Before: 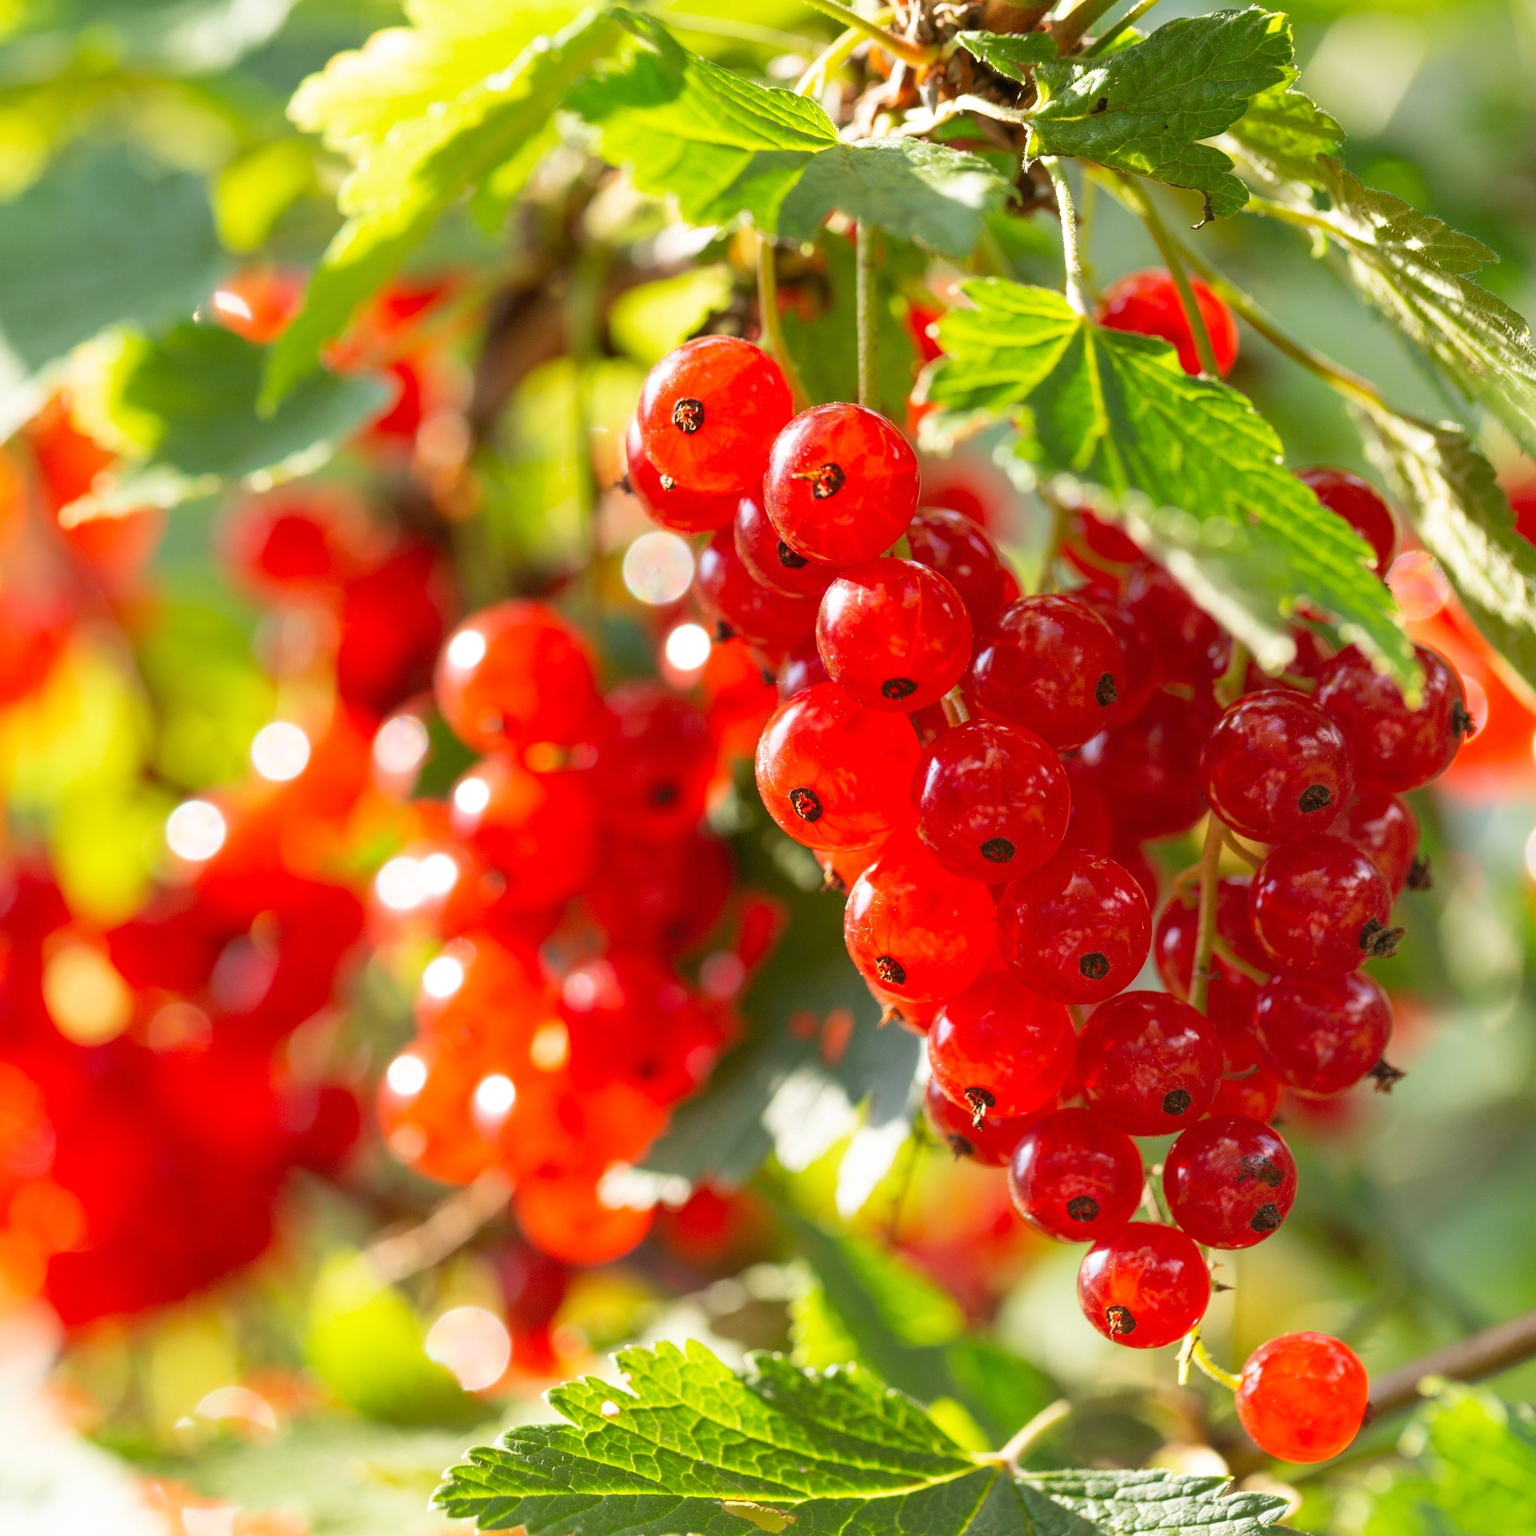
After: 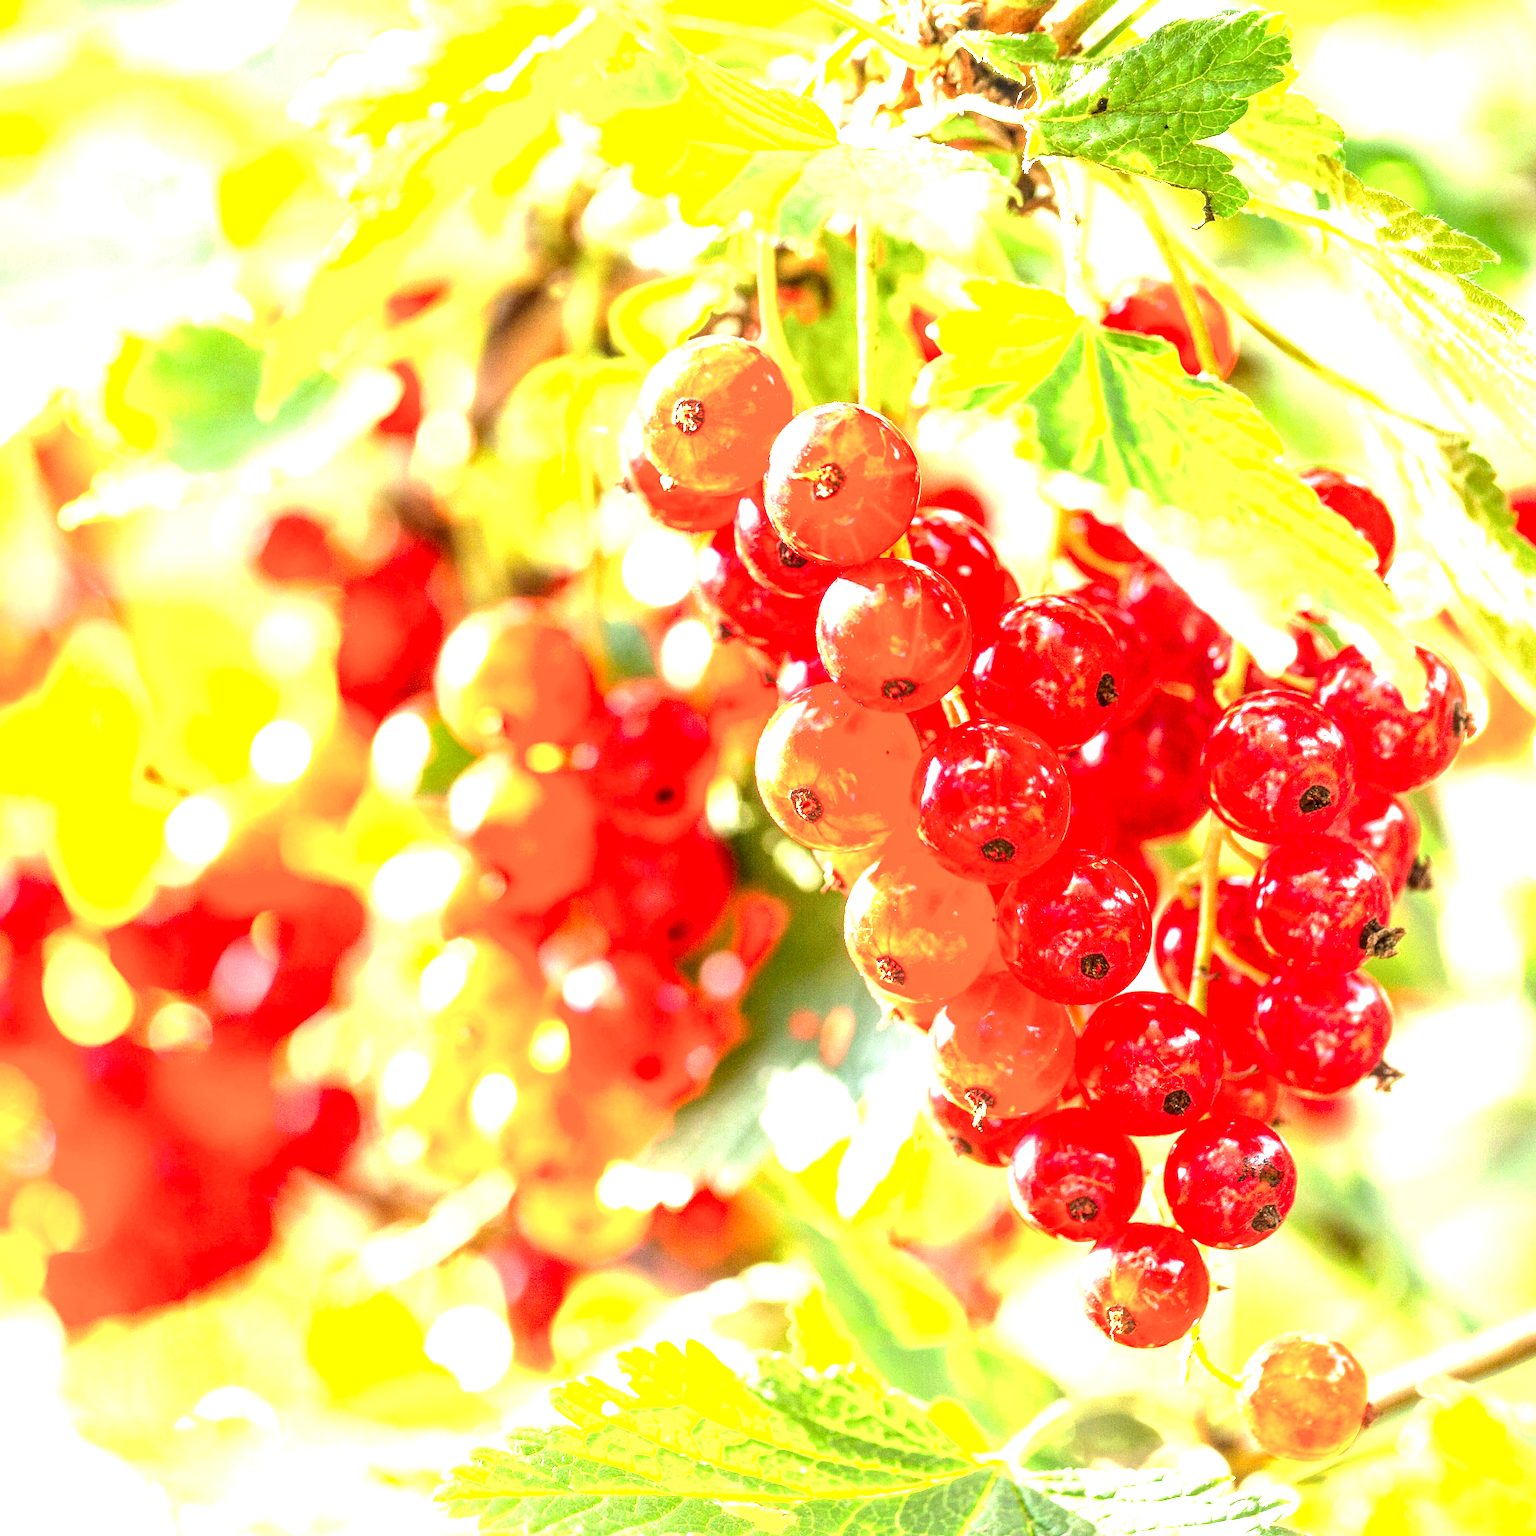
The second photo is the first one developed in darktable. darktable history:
local contrast: highlights 5%, shadows 4%, detail 182%
exposure: black level correction 0, exposure 2.399 EV, compensate highlight preservation false
levels: levels [0, 0.498, 1]
